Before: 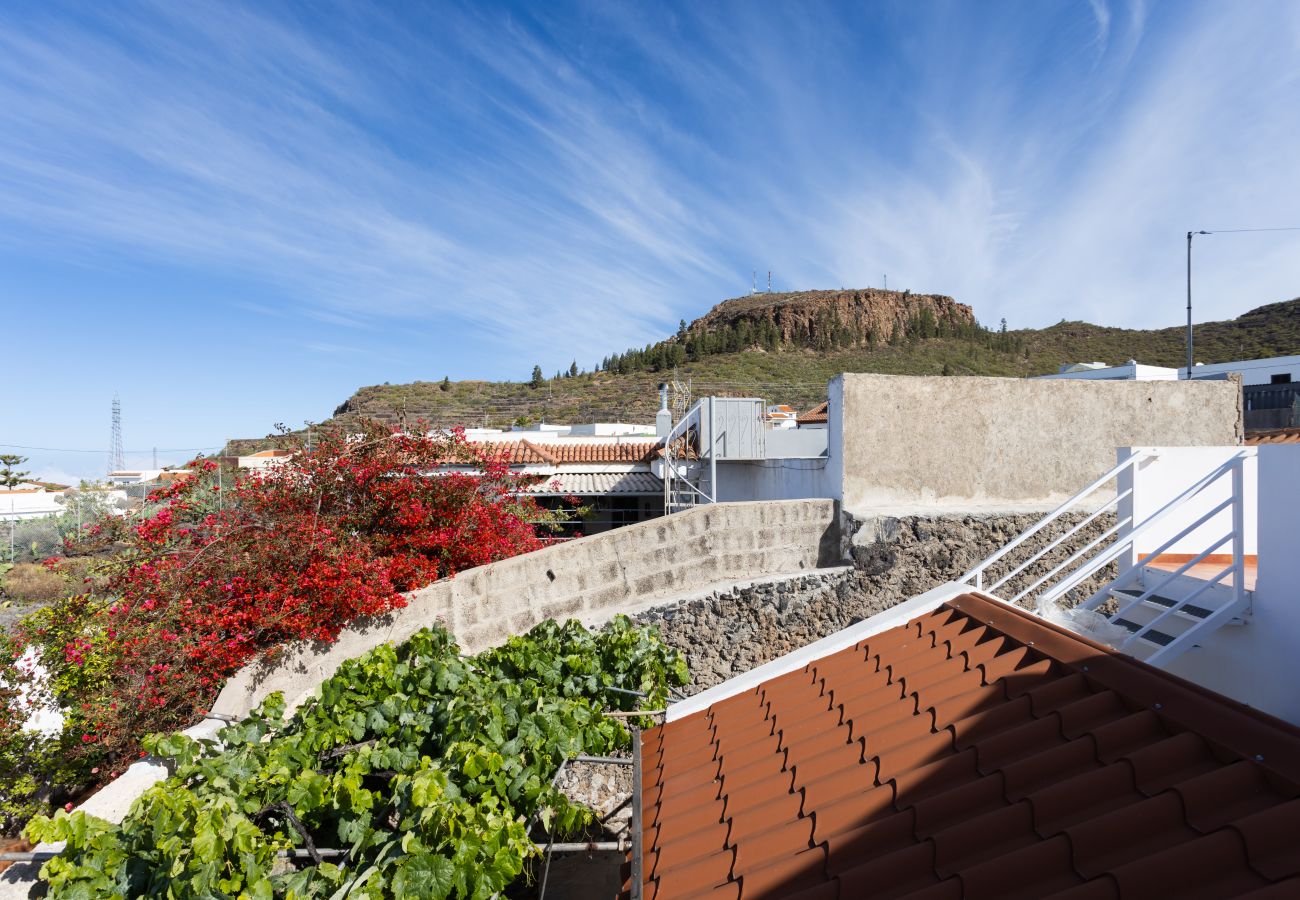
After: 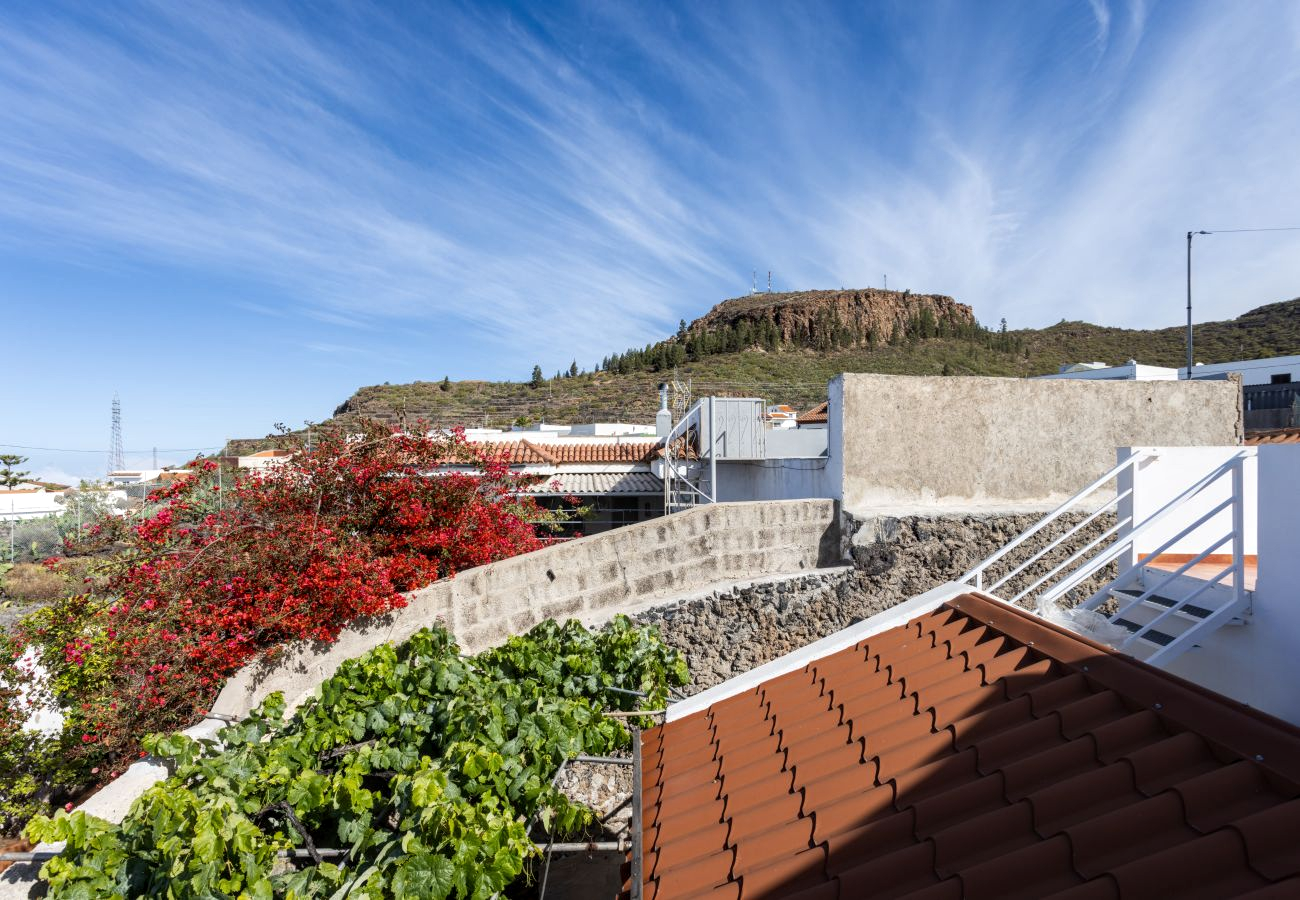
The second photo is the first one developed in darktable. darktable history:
rotate and perspective: crop left 0, crop top 0
local contrast: on, module defaults
shadows and highlights: radius 334.93, shadows 63.48, highlights 6.06, compress 87.7%, highlights color adjustment 39.73%, soften with gaussian
